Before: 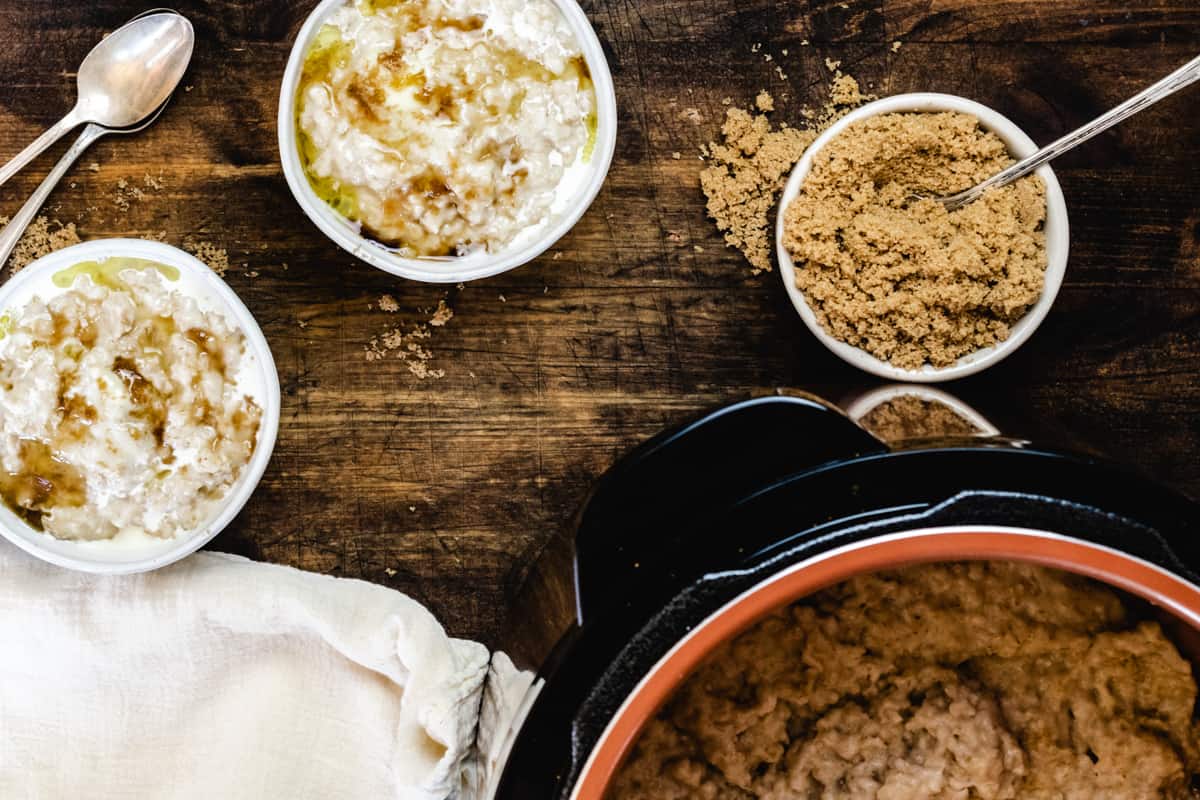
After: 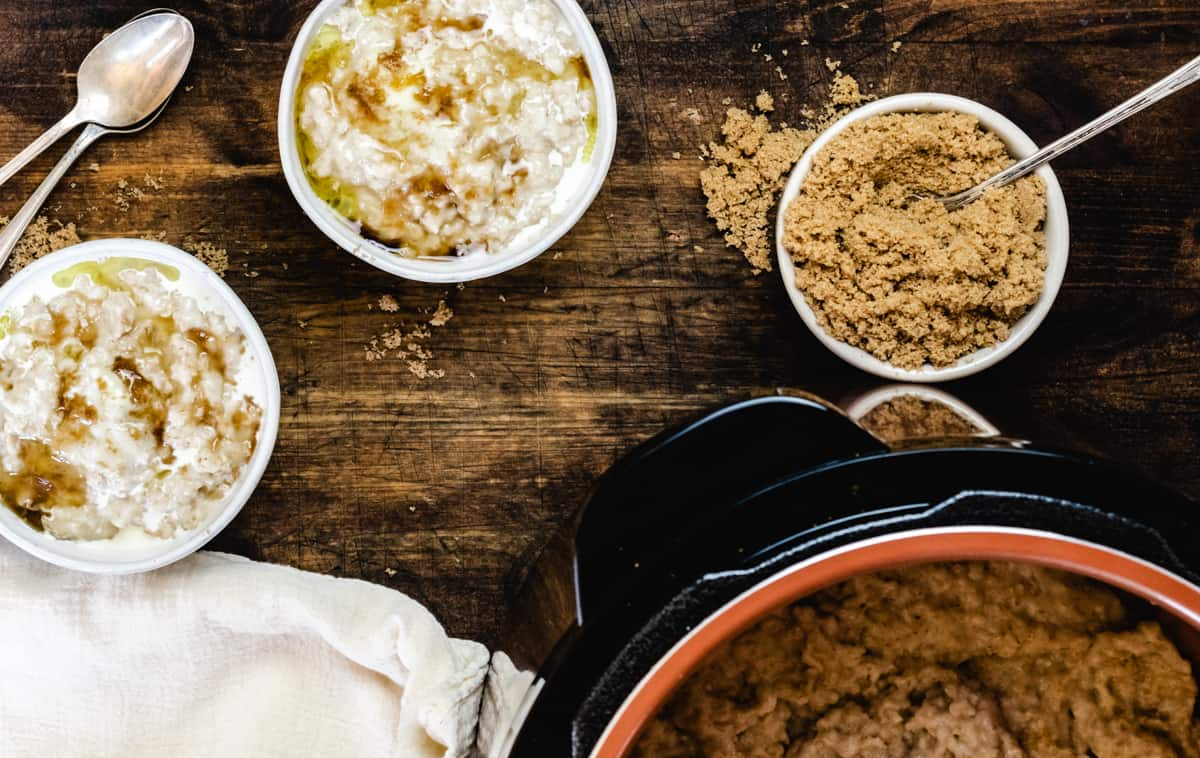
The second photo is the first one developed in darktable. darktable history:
crop and rotate: top 0.008%, bottom 5.121%
